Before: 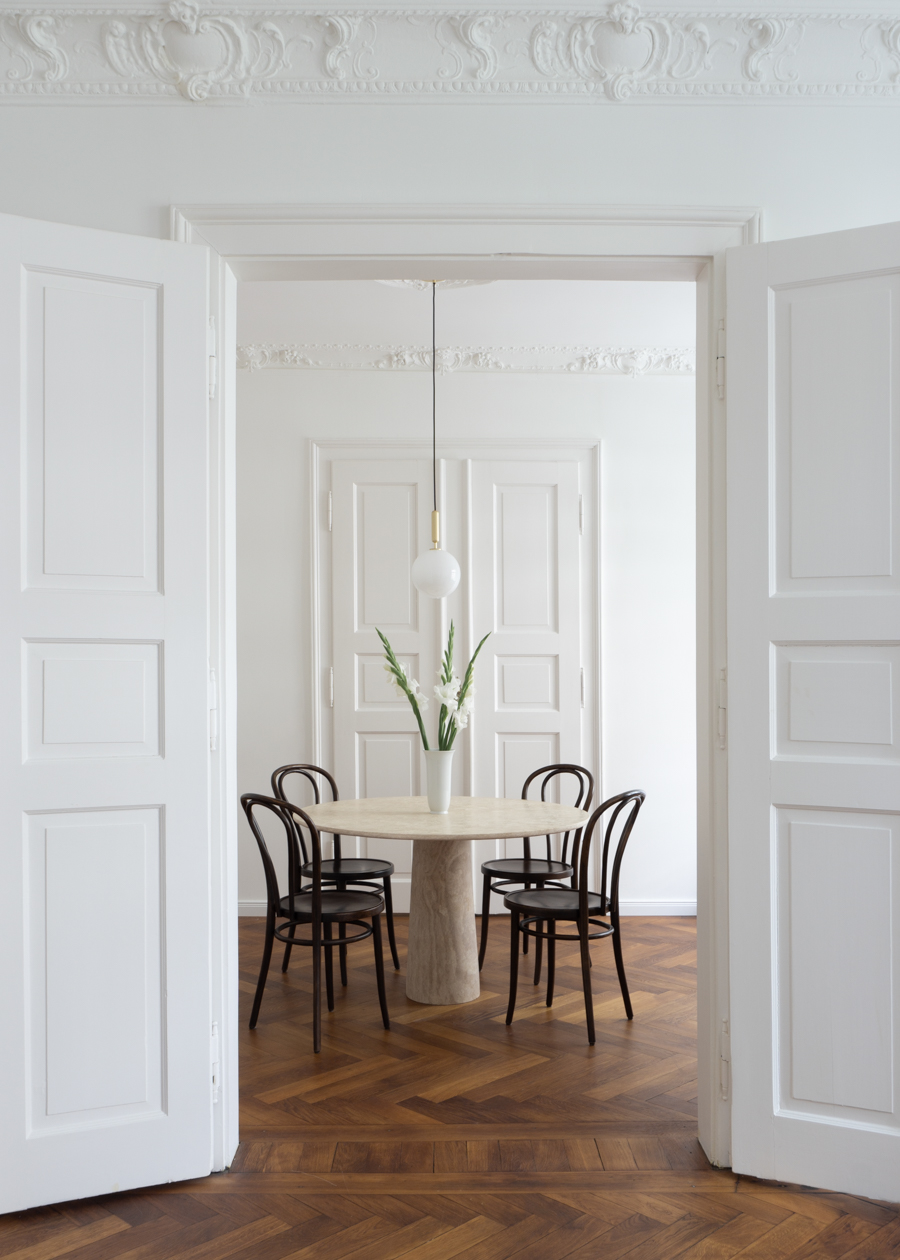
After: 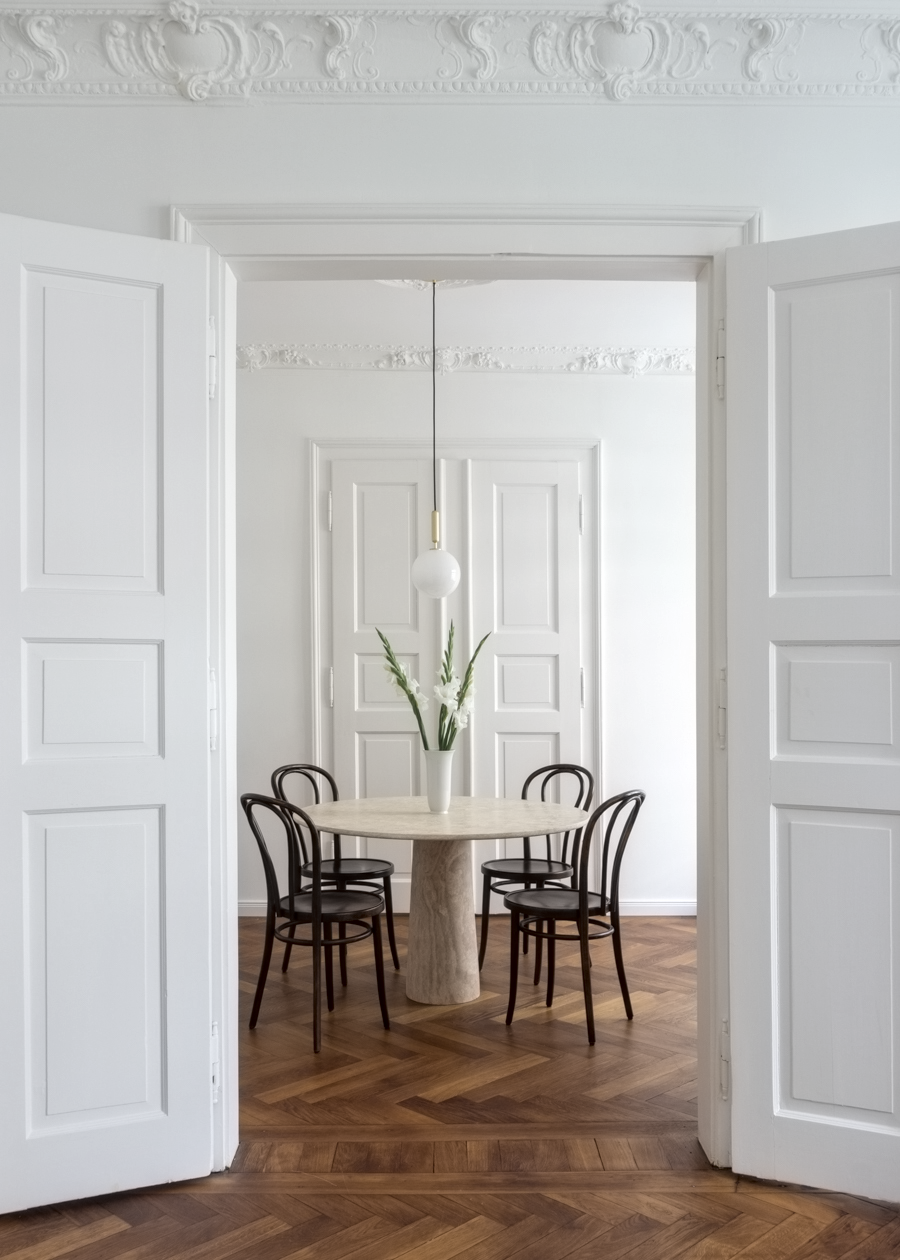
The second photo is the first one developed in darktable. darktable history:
contrast equalizer: y [[0.5 ×6], [0.5 ×6], [0.5 ×6], [0 ×6], [0, 0.039, 0.251, 0.29, 0.293, 0.292]]
local contrast: on, module defaults
